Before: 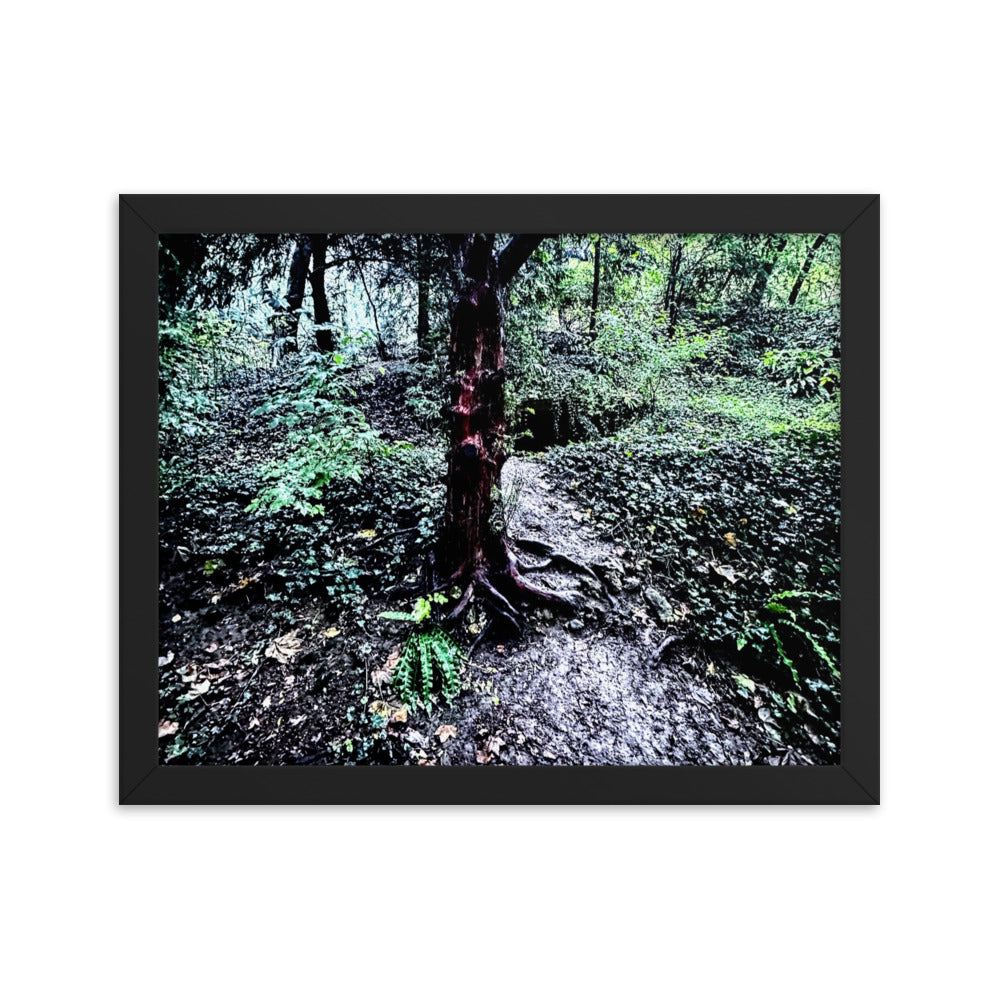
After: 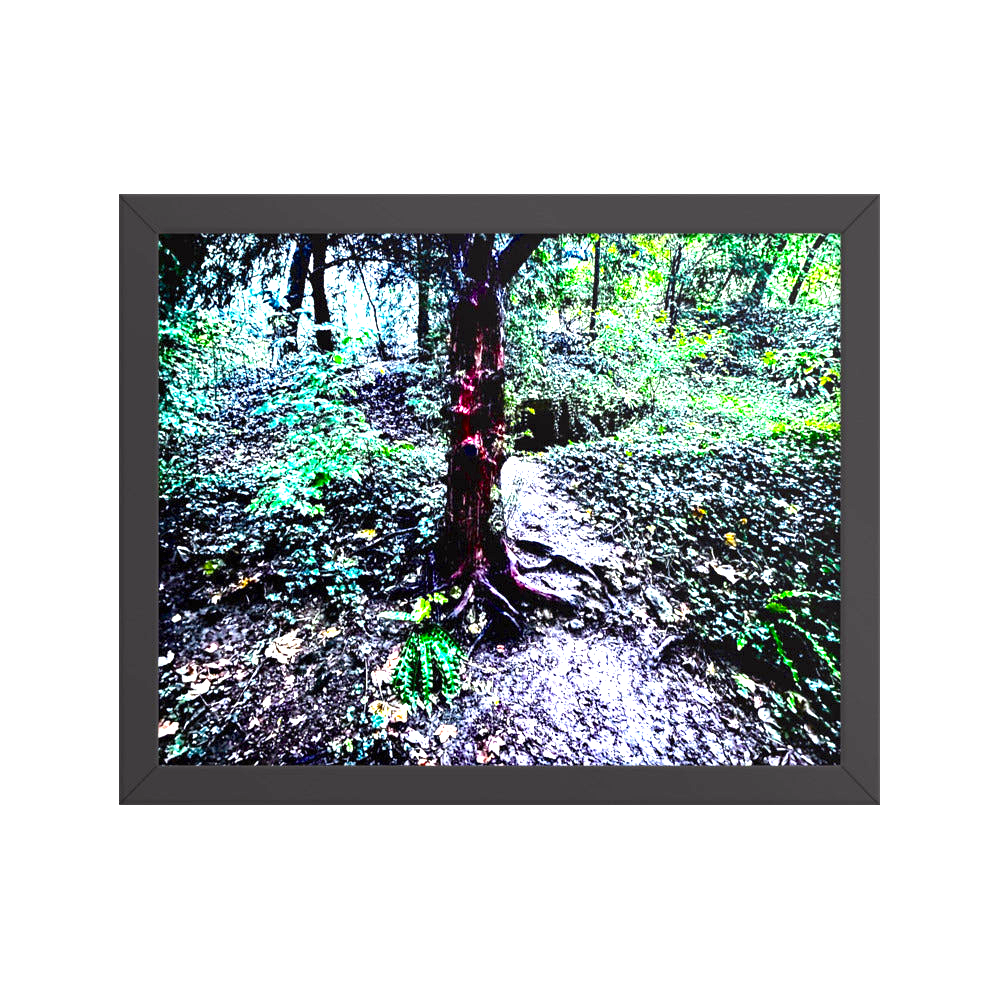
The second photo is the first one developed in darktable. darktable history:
exposure: black level correction 0, exposure 1.375 EV, compensate highlight preservation false
color balance rgb: shadows lift › chroma 1.683%, shadows lift › hue 257.66°, power › chroma 0.328%, power › hue 25.04°, linear chroma grading › global chroma 15.639%, perceptual saturation grading › global saturation 35.324%, perceptual brilliance grading › global brilliance 11.349%, global vibrance 16.806%, saturation formula JzAzBz (2021)
